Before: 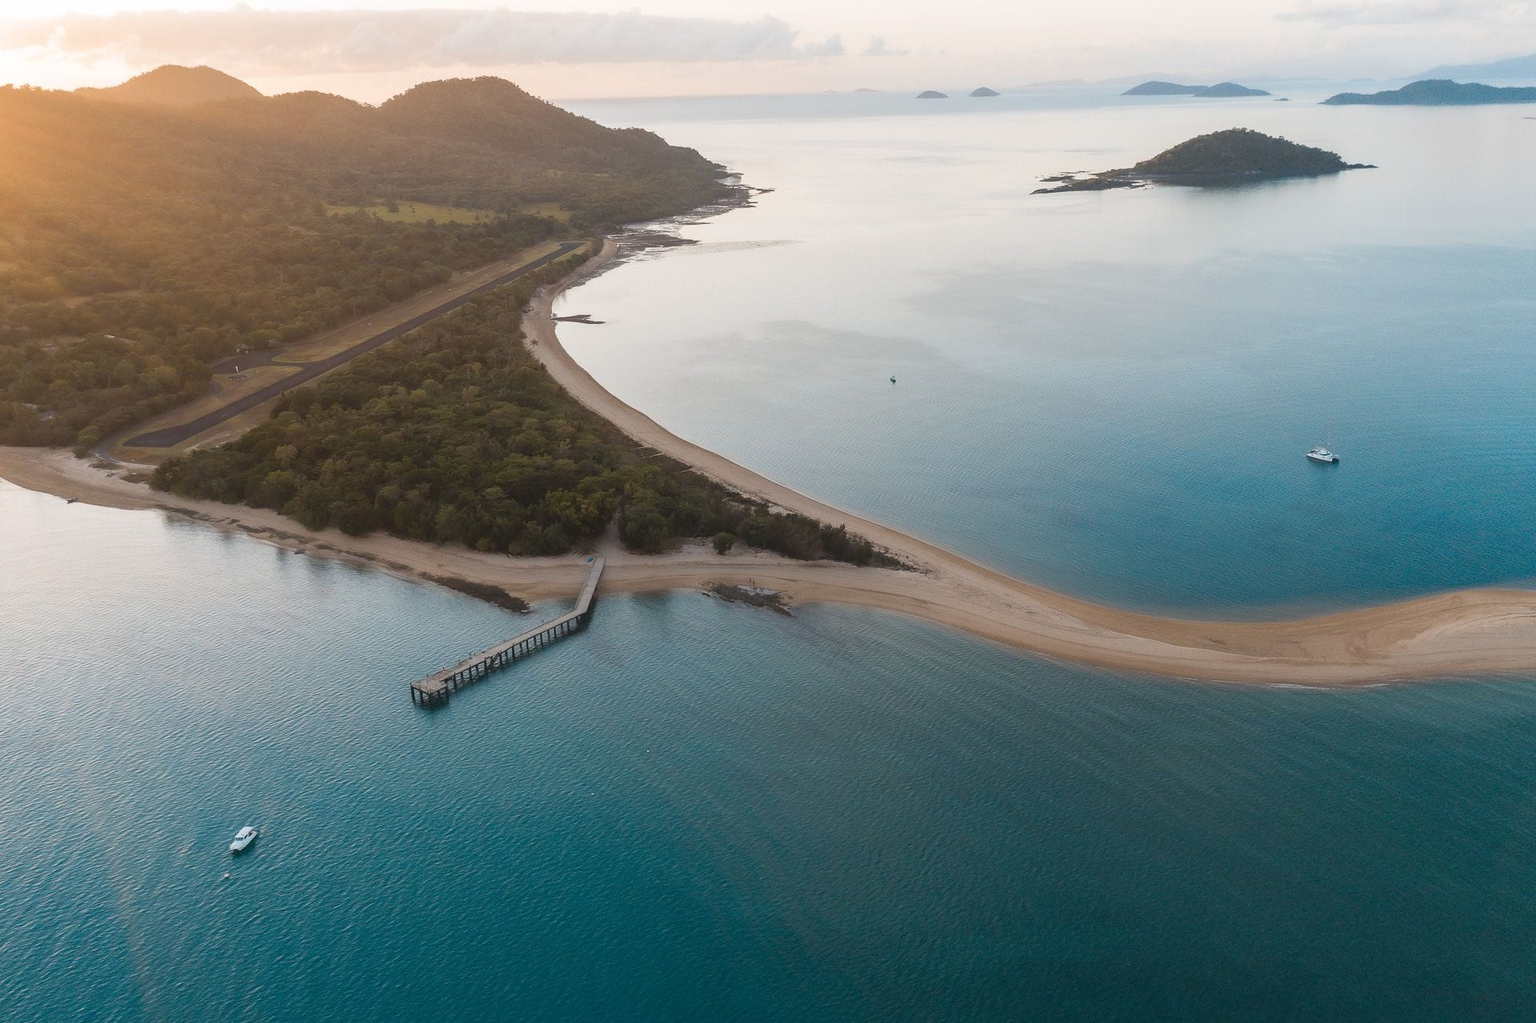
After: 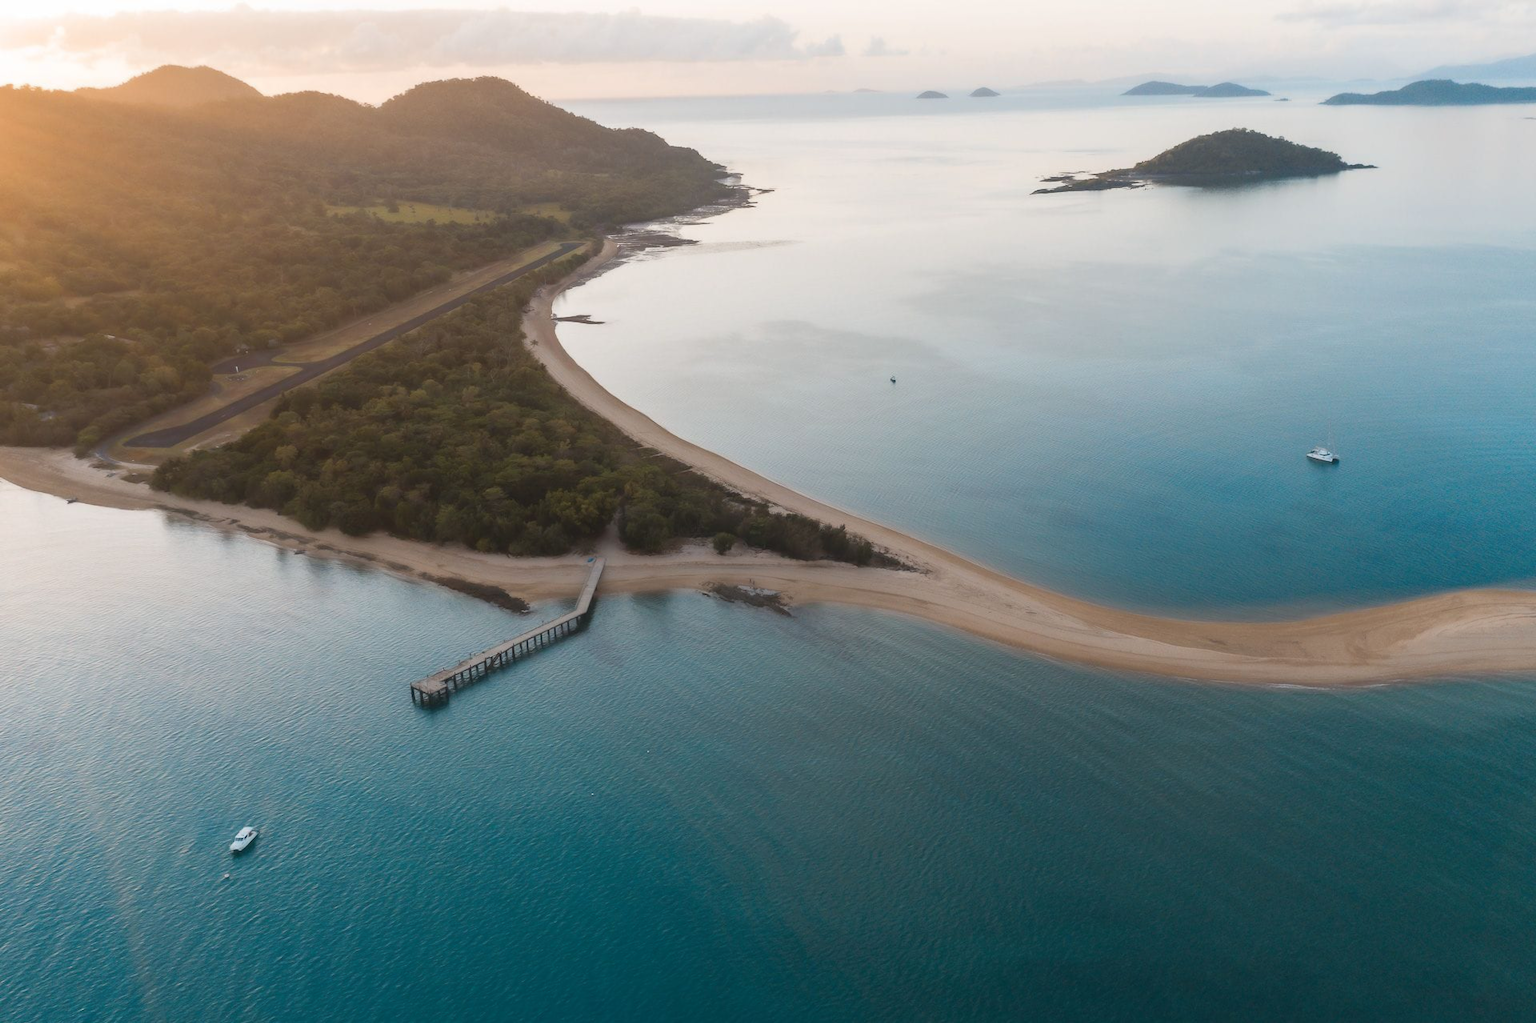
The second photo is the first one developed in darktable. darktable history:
contrast equalizer: y [[0.5 ×4, 0.525, 0.667], [0.5 ×6], [0.5 ×6], [0 ×4, 0.042, 0], [0, 0, 0.004, 0.1, 0.191, 0.131]], mix -0.981
